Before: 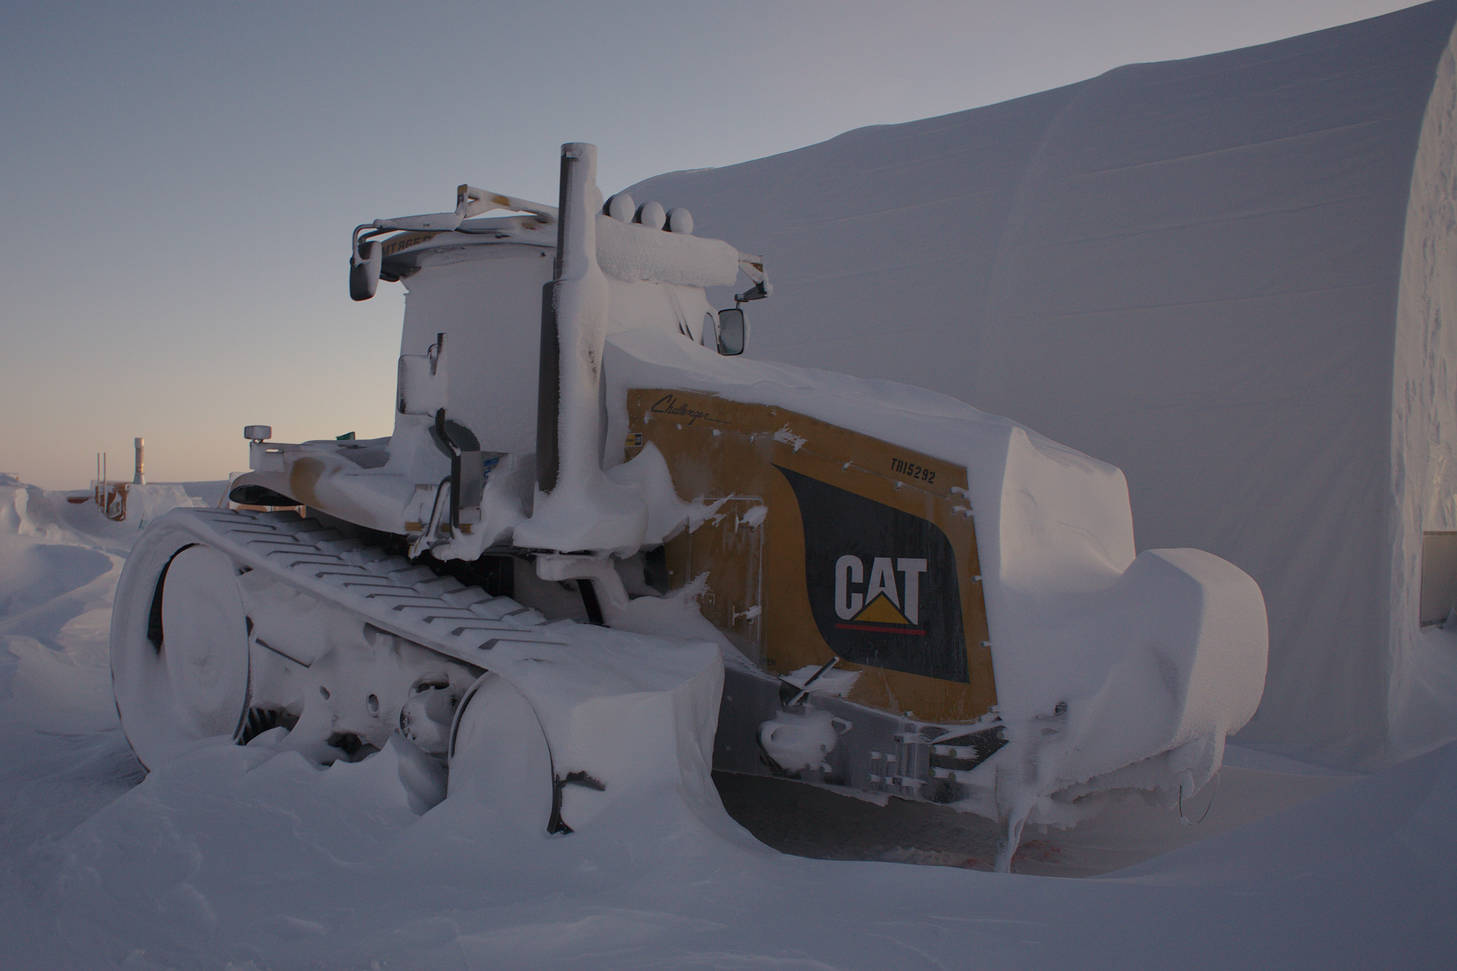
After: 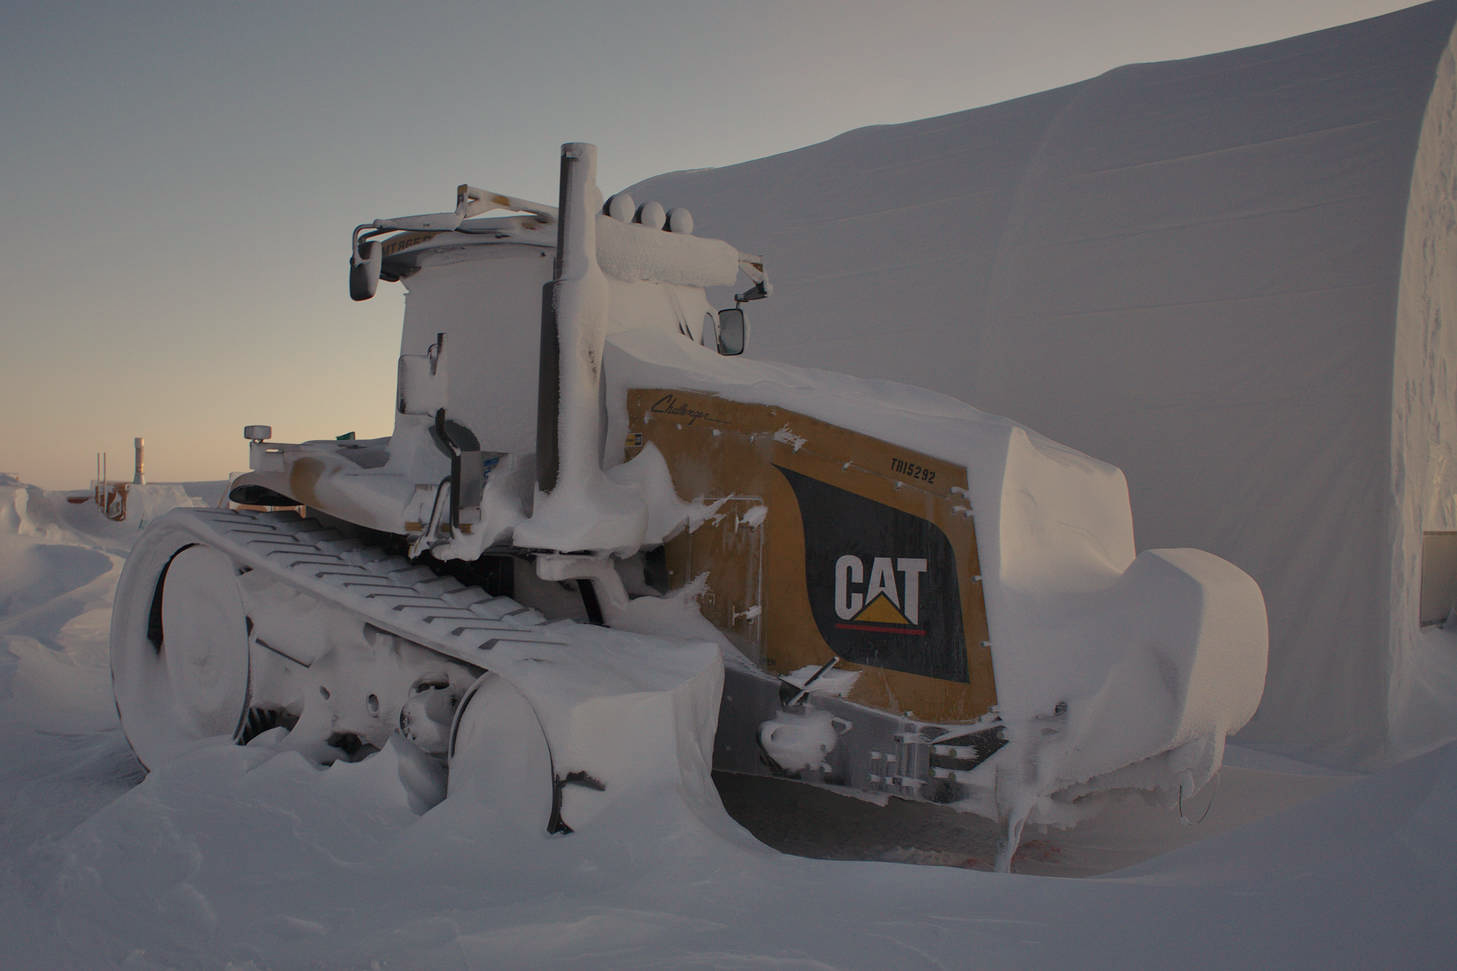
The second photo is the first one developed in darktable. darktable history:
shadows and highlights: soften with gaussian
white balance: red 1.029, blue 0.92
